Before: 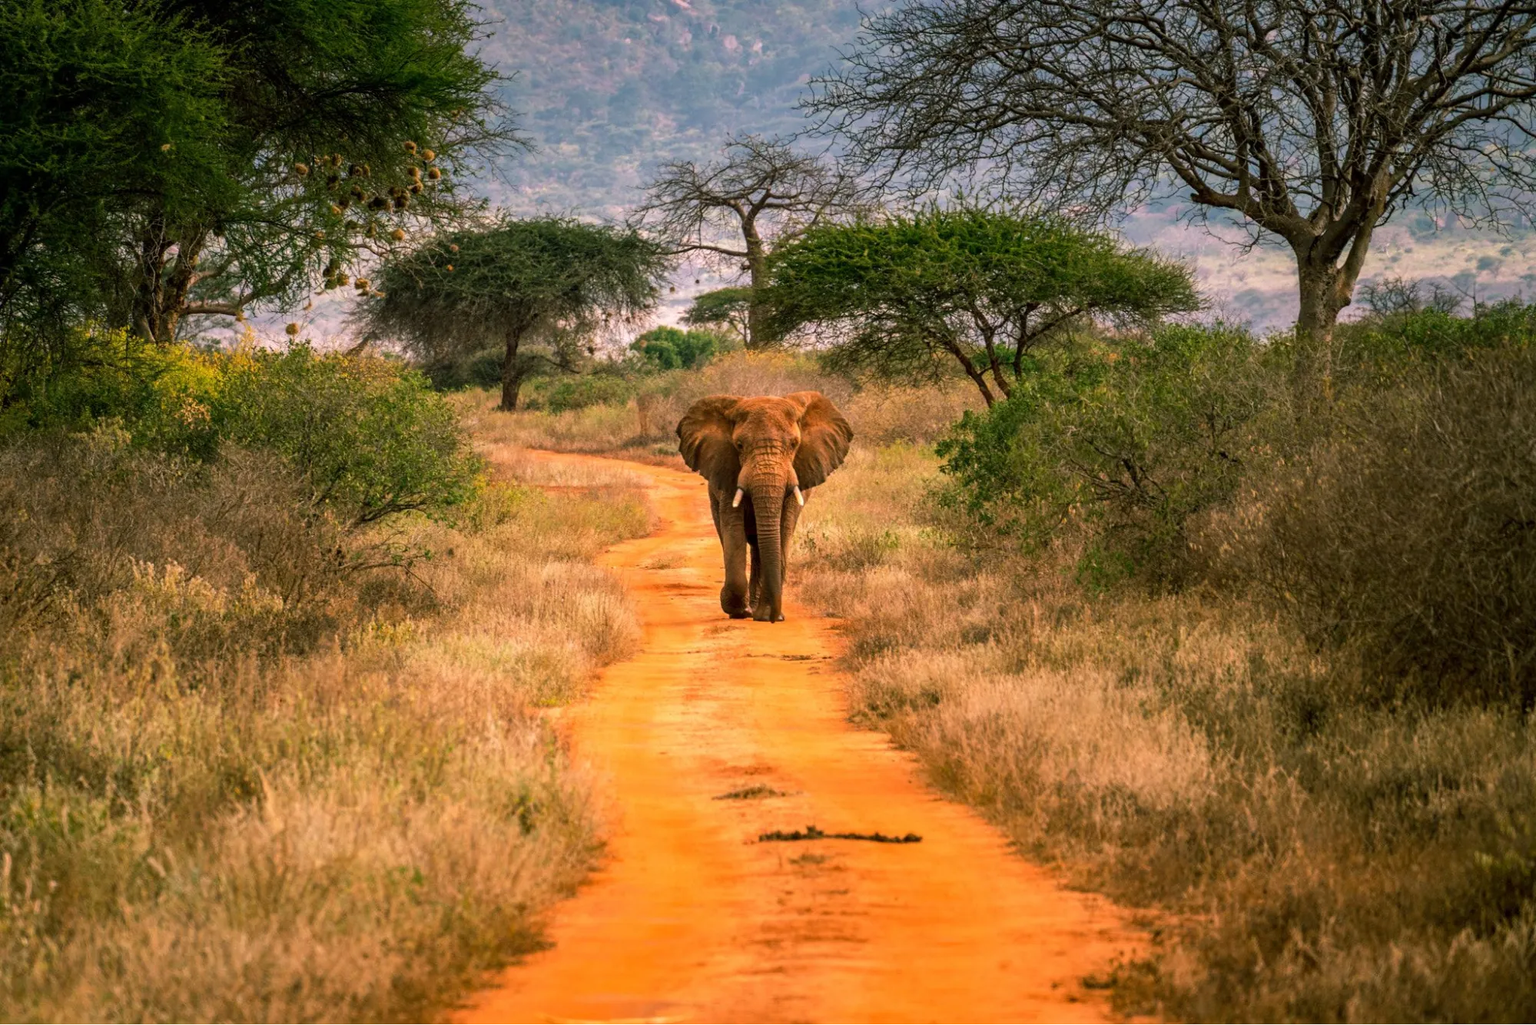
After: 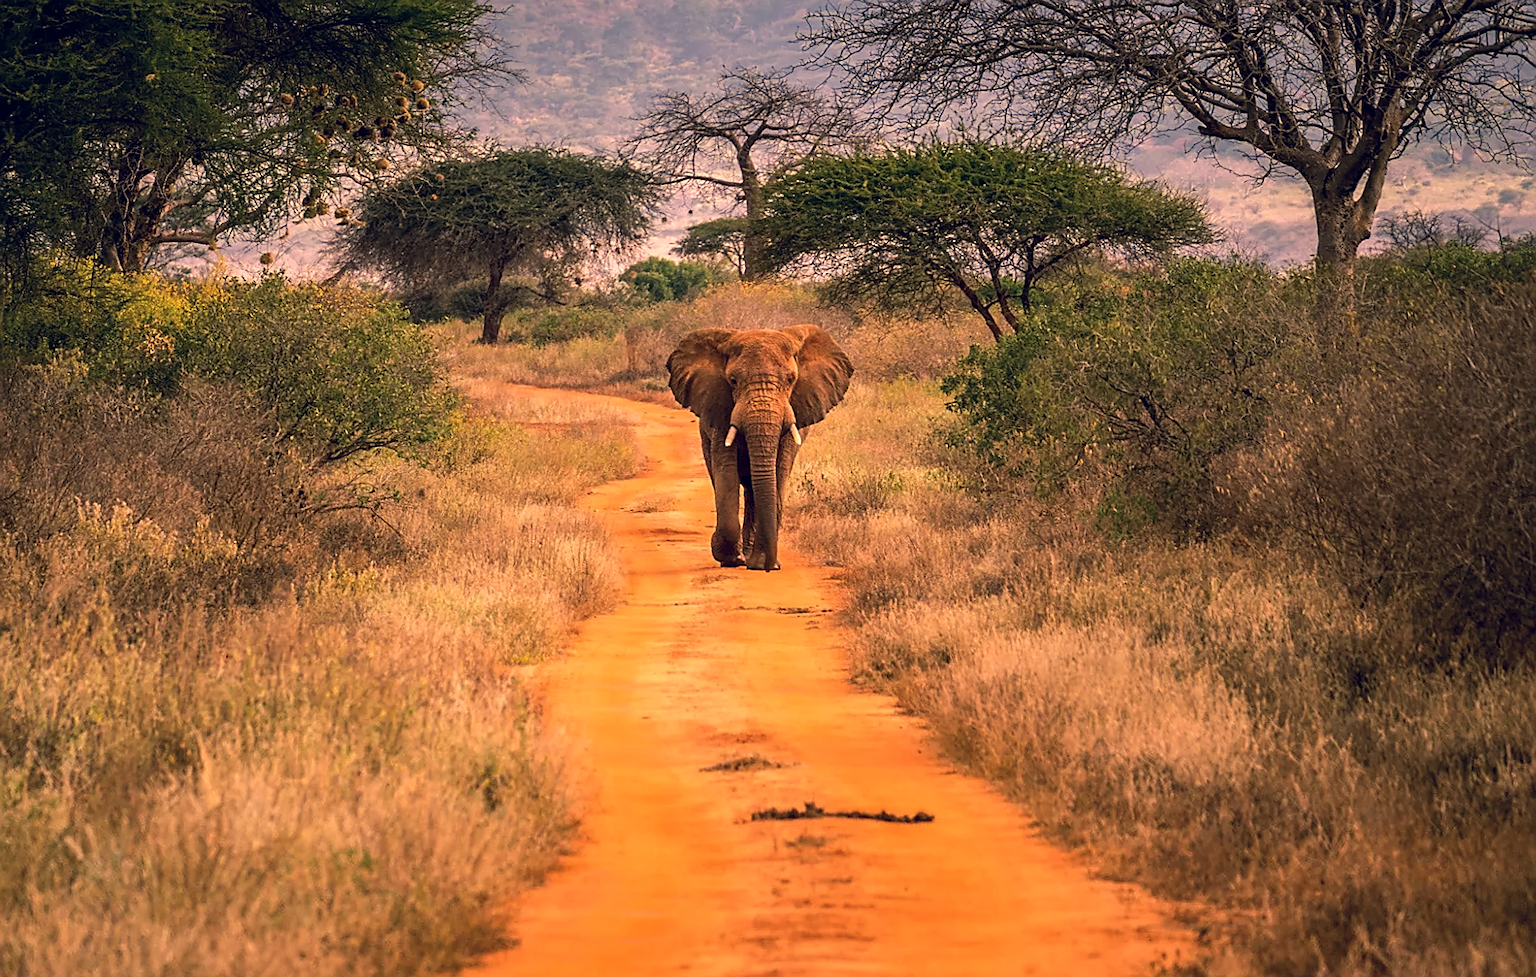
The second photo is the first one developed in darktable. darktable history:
rotate and perspective: rotation 0.215°, lens shift (vertical) -0.139, crop left 0.069, crop right 0.939, crop top 0.002, crop bottom 0.996
color correction: highlights a* 19.59, highlights b* 27.49, shadows a* 3.46, shadows b* -17.28, saturation 0.73
sharpen: radius 1.4, amount 1.25, threshold 0.7
contrast brightness saturation: saturation 0.1
crop and rotate: top 5.609%, bottom 5.609%
